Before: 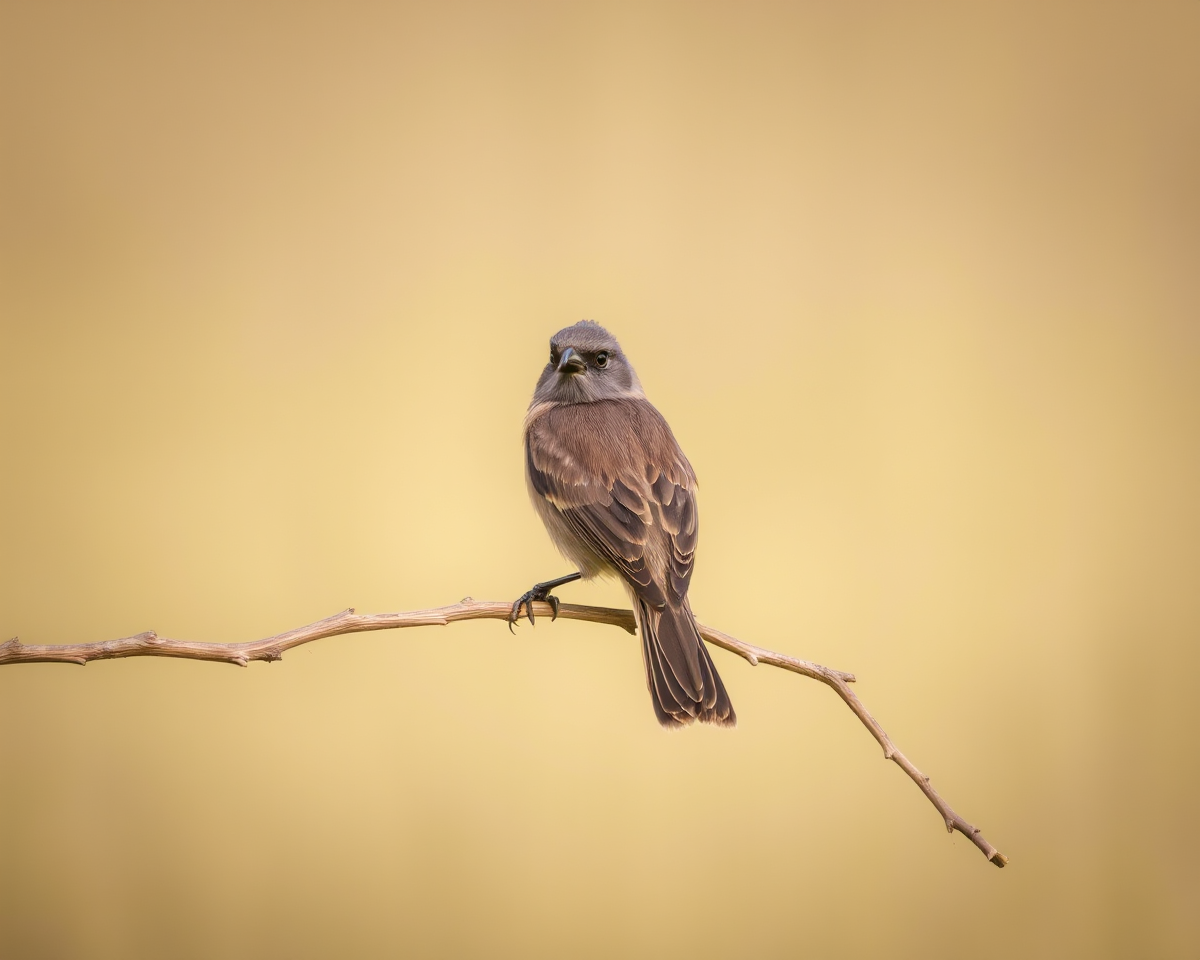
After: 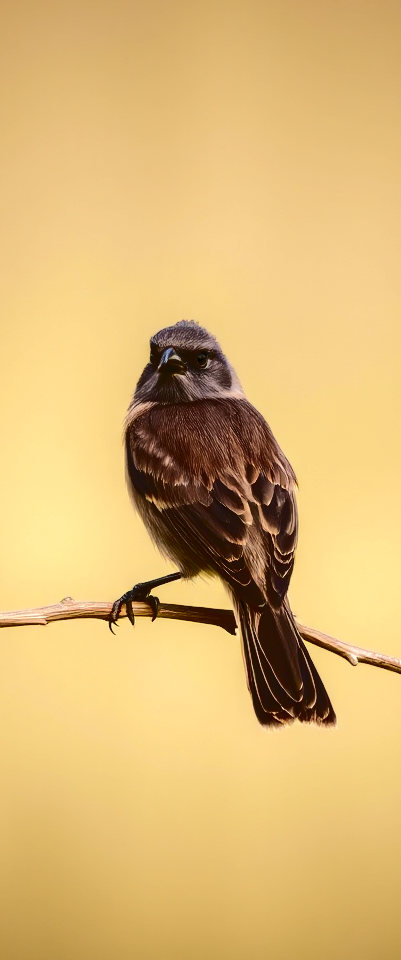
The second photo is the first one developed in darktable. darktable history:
crop: left 33.401%, right 33.142%
exposure: exposure 0.29 EV, compensate highlight preservation false
tone curve: curves: ch0 [(0, 0) (0.003, 0.057) (0.011, 0.061) (0.025, 0.065) (0.044, 0.075) (0.069, 0.082) (0.1, 0.09) (0.136, 0.102) (0.177, 0.145) (0.224, 0.195) (0.277, 0.27) (0.335, 0.374) (0.399, 0.486) (0.468, 0.578) (0.543, 0.652) (0.623, 0.717) (0.709, 0.778) (0.801, 0.837) (0.898, 0.909) (1, 1)], color space Lab, independent channels, preserve colors none
contrast brightness saturation: contrast 0.088, brightness -0.59, saturation 0.174
